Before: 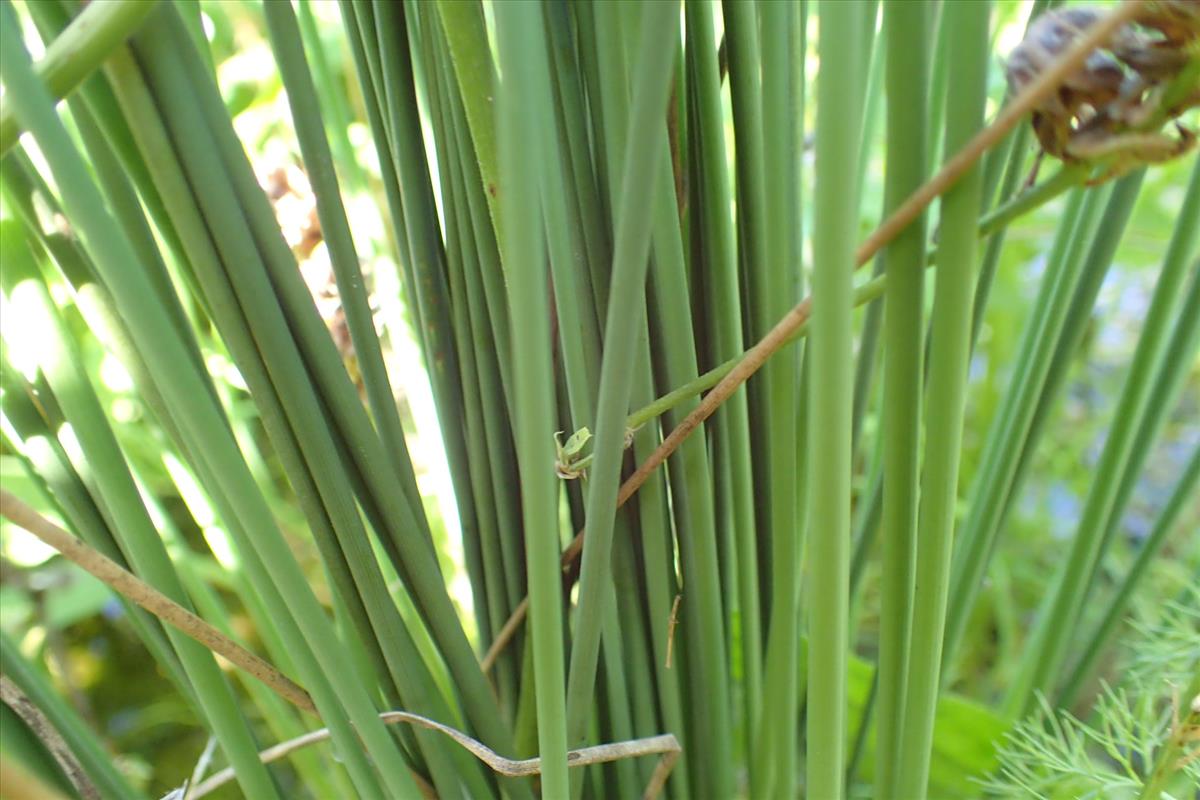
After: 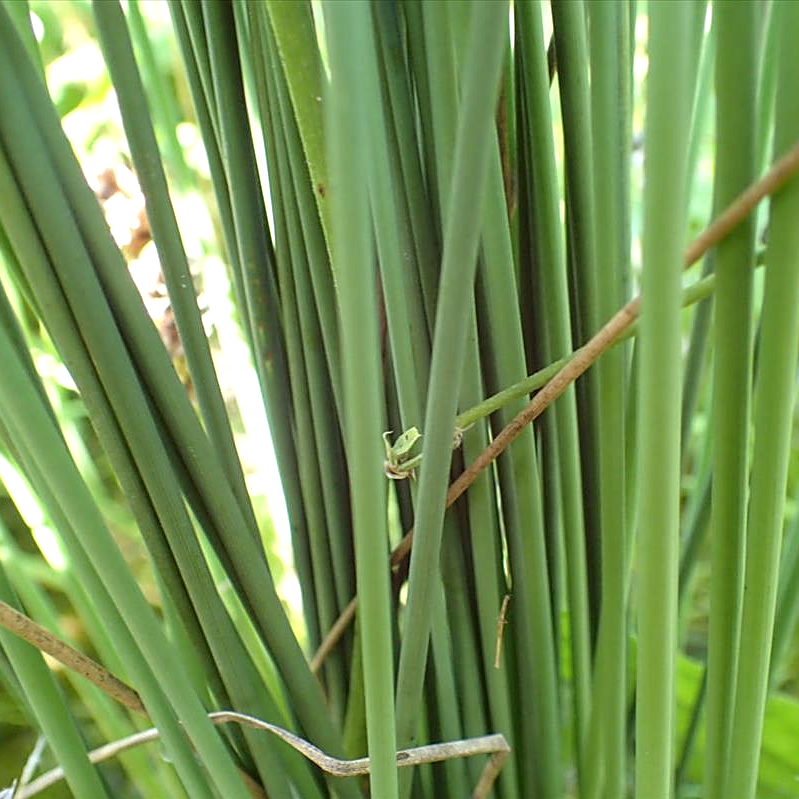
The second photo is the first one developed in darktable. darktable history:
exposure: compensate highlight preservation false
crop and rotate: left 14.292%, right 19.041%
sharpen: on, module defaults
local contrast: detail 130%
